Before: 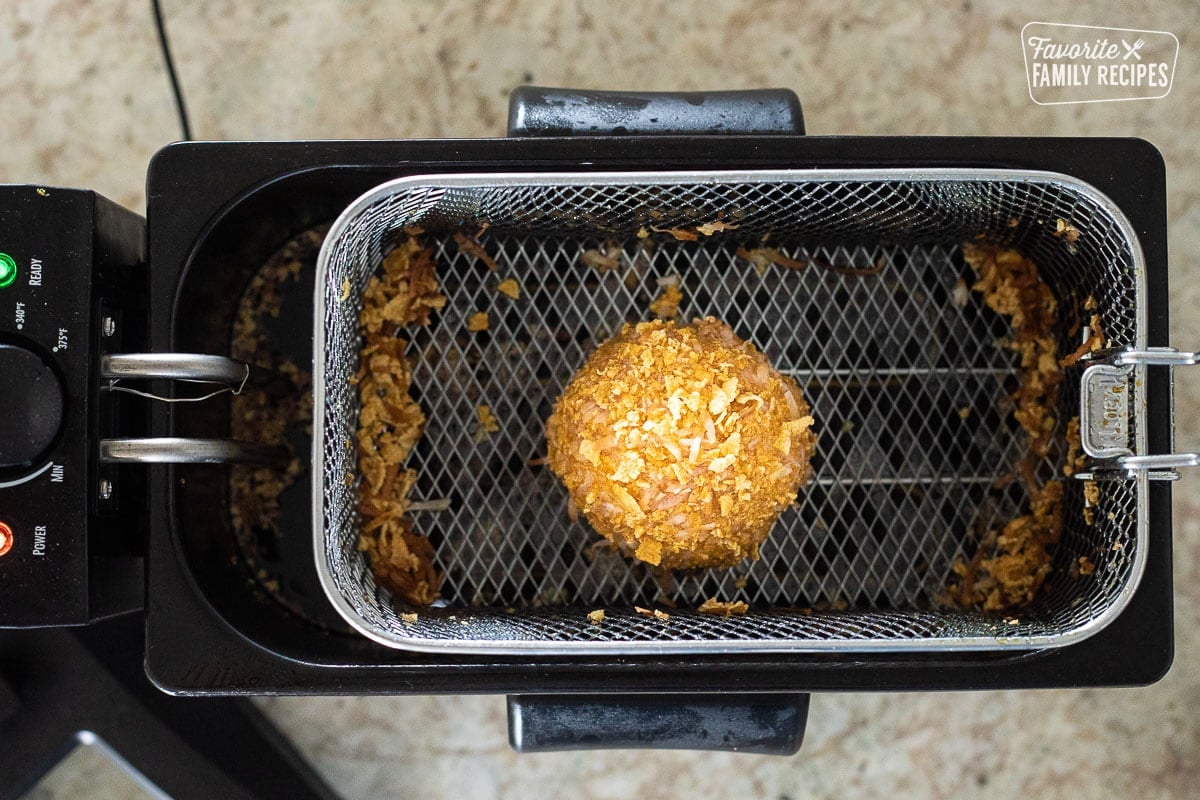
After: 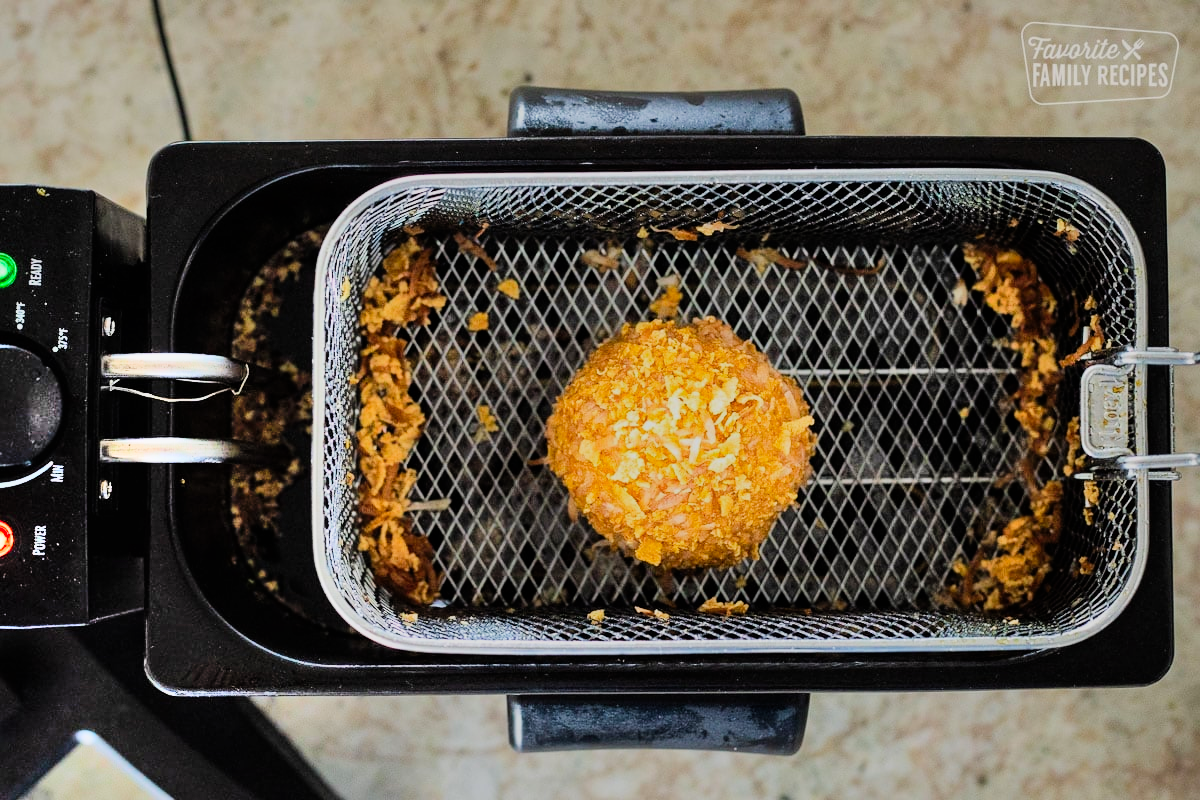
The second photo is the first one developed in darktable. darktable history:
color correction: highlights b* 0.05, saturation 1.32
filmic rgb: black relative exposure -8.32 EV, white relative exposure 4.66 EV, hardness 3.8
shadows and highlights: shadows 75.02, highlights -60.95, soften with gaussian
